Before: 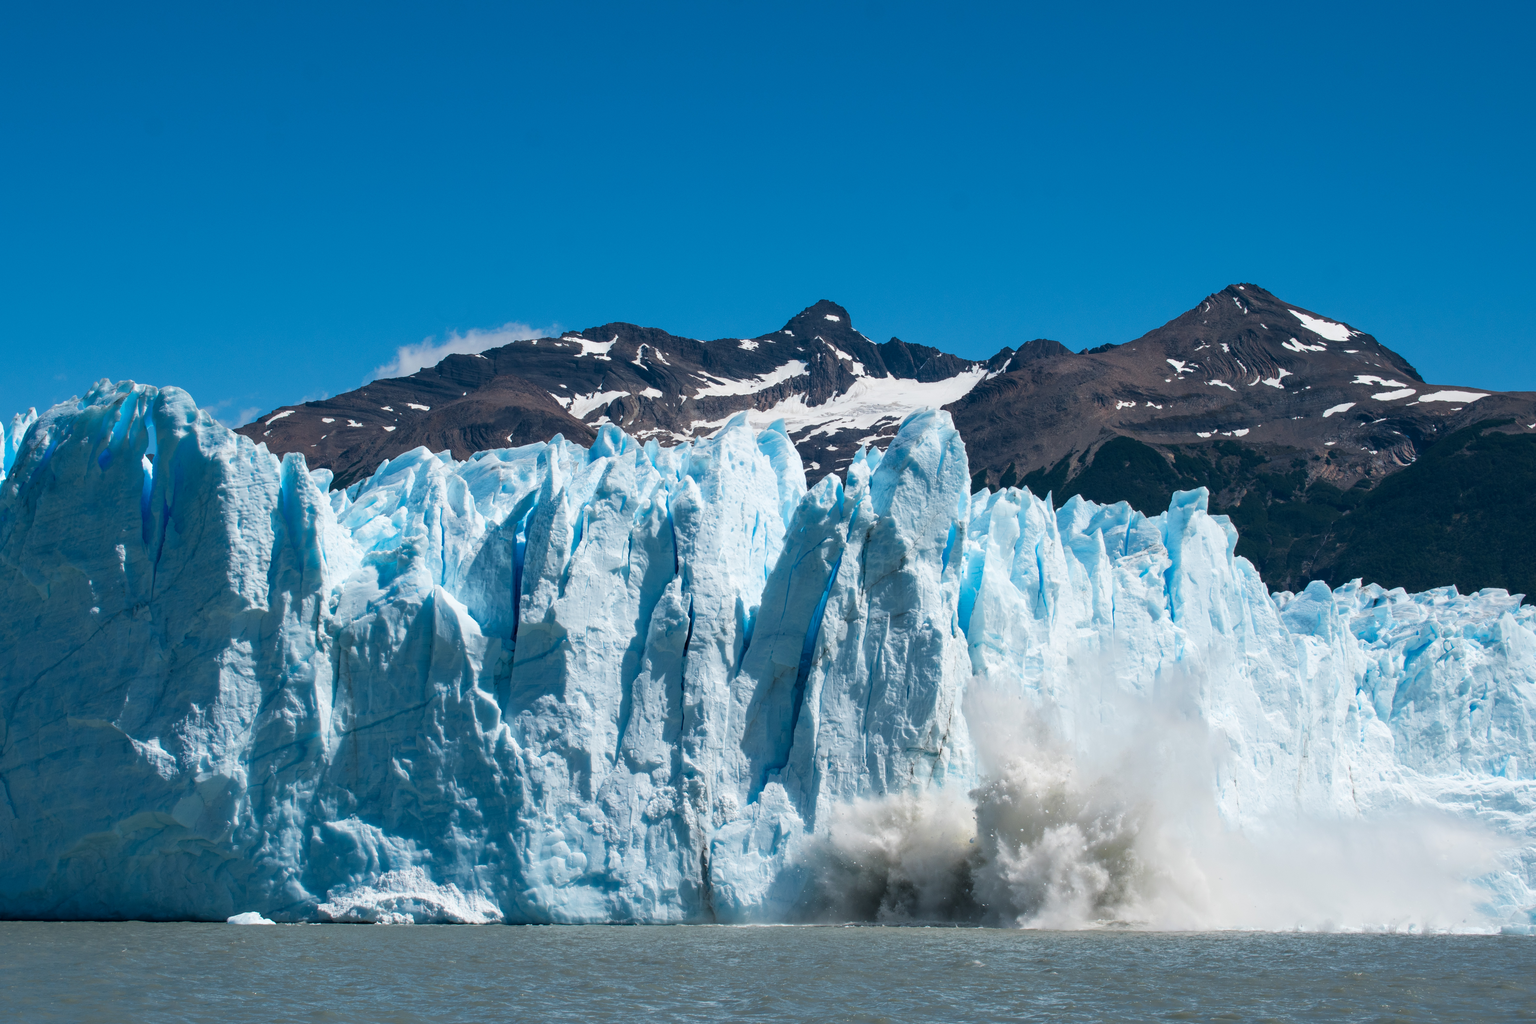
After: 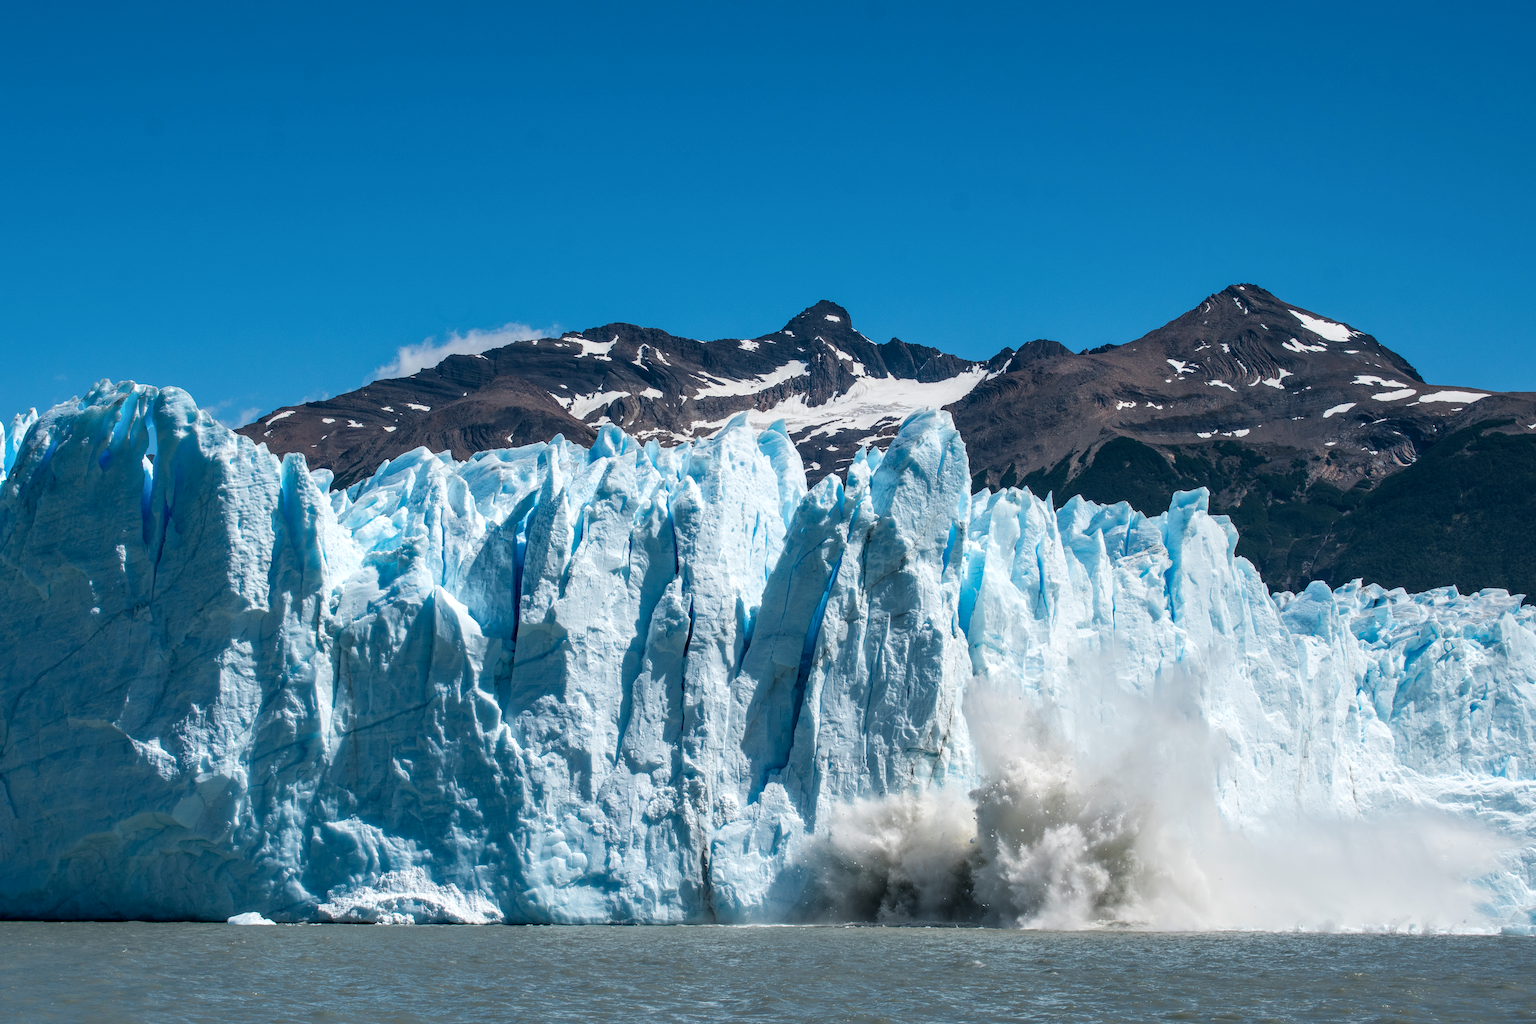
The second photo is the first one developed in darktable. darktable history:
local contrast: detail 130%
sharpen: radius 1.238, amount 0.295, threshold 0.164
